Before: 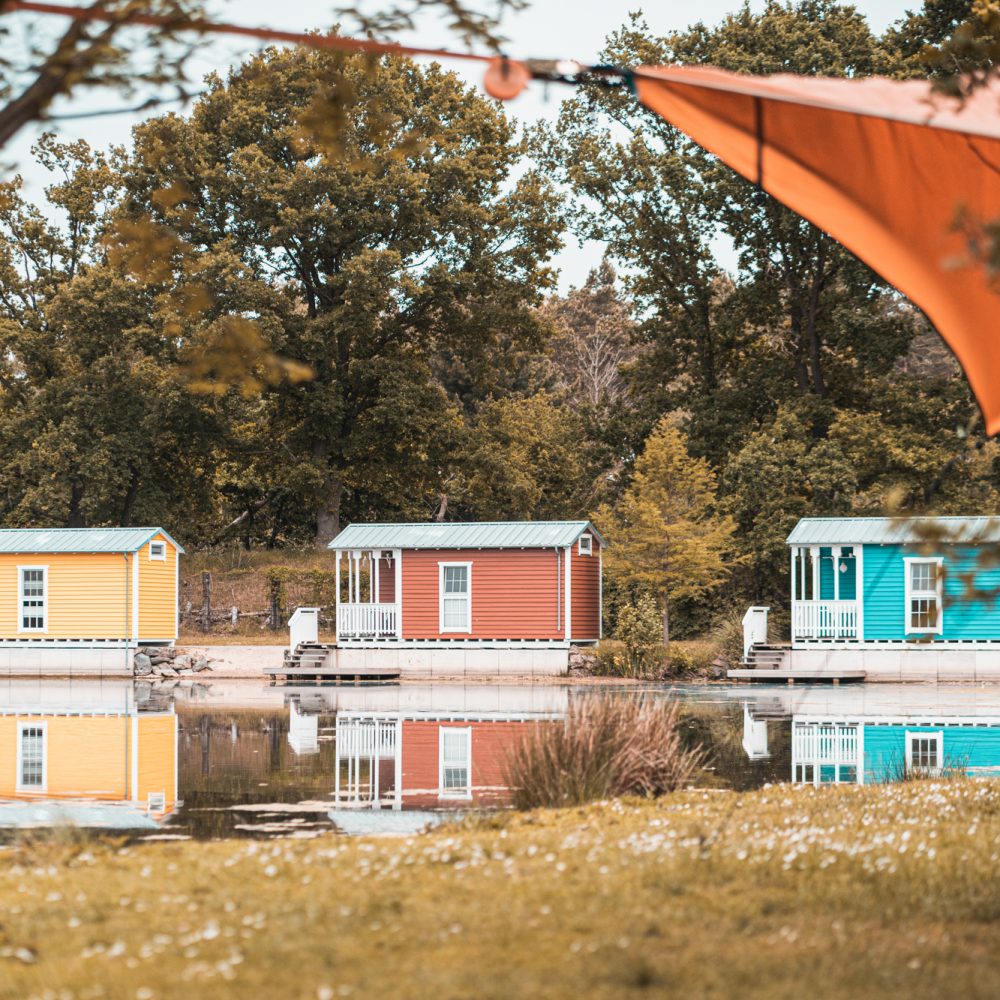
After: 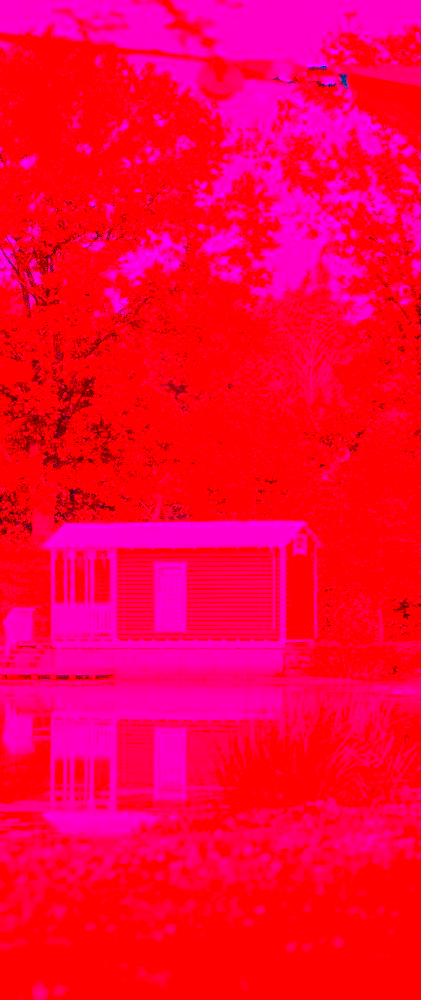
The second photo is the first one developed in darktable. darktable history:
local contrast: detail 130%
contrast brightness saturation: contrast 0.2, brightness 0.2, saturation 0.8
white balance: red 4.26, blue 1.802
color balance rgb: perceptual saturation grading › global saturation 8.89%, saturation formula JzAzBz (2021)
crop: left 28.583%, right 29.231%
